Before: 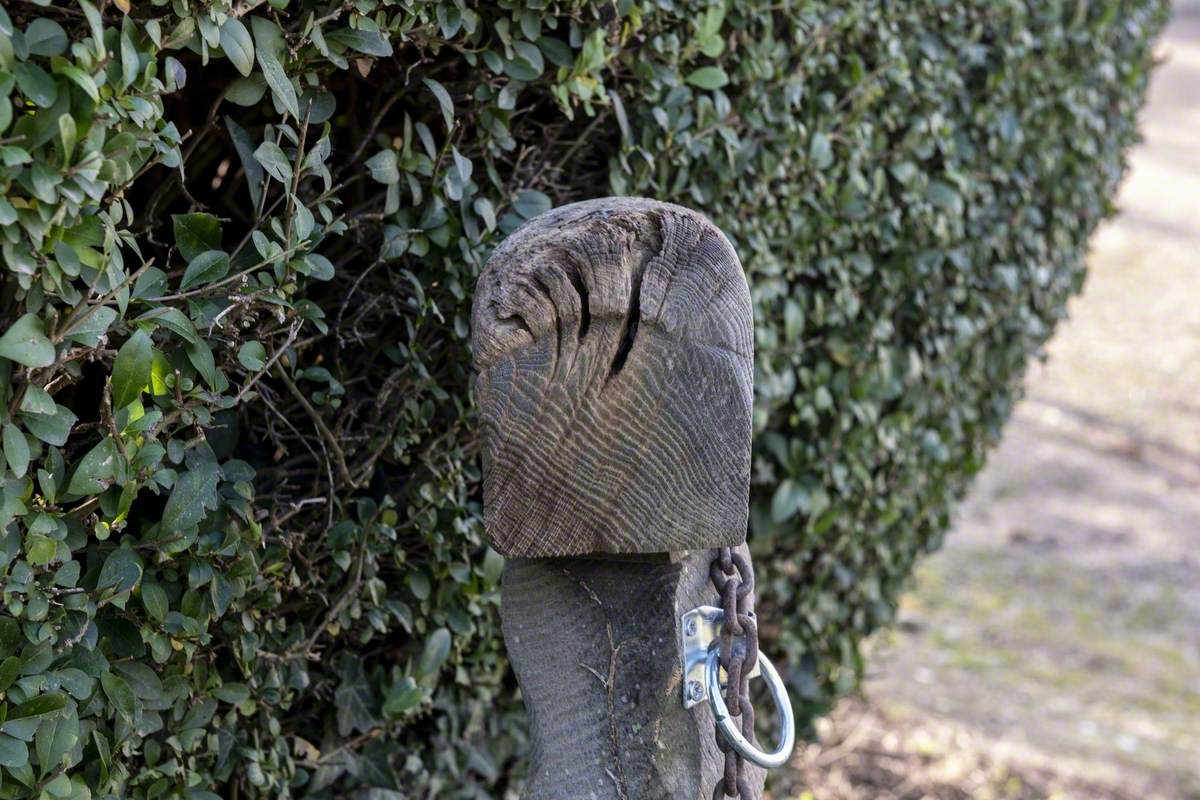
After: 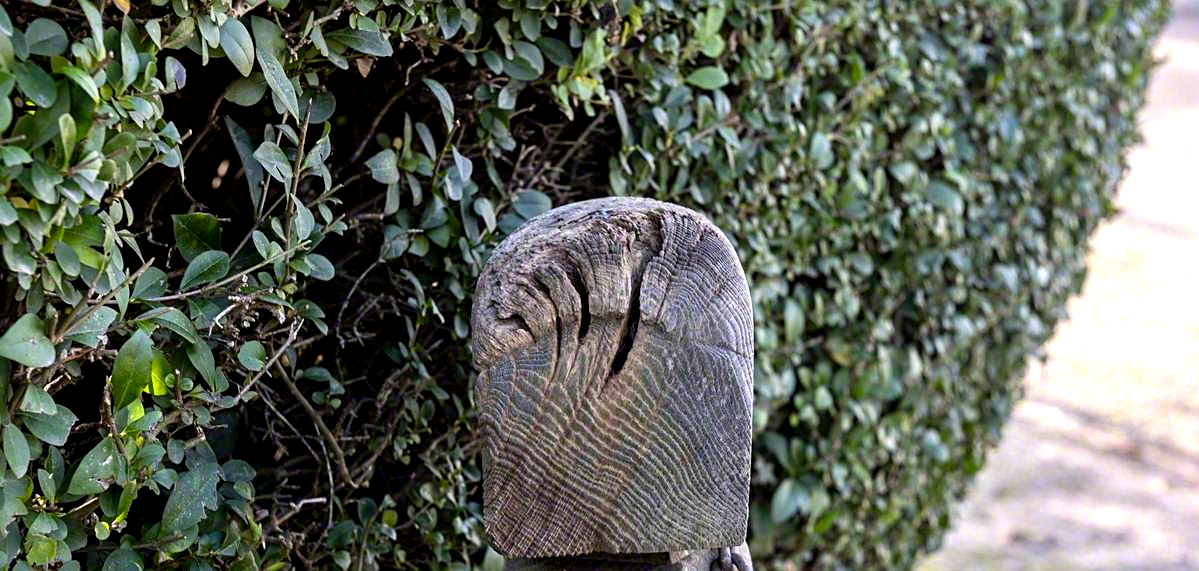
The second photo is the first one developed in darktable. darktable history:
sharpen: on, module defaults
color balance: lift [1, 1, 0.999, 1.001], gamma [1, 1.003, 1.005, 0.995], gain [1, 0.992, 0.988, 1.012], contrast 5%, output saturation 110%
exposure: black level correction 0.005, exposure 0.417 EV, compensate highlight preservation false
tone equalizer: on, module defaults
crop: bottom 28.576%
